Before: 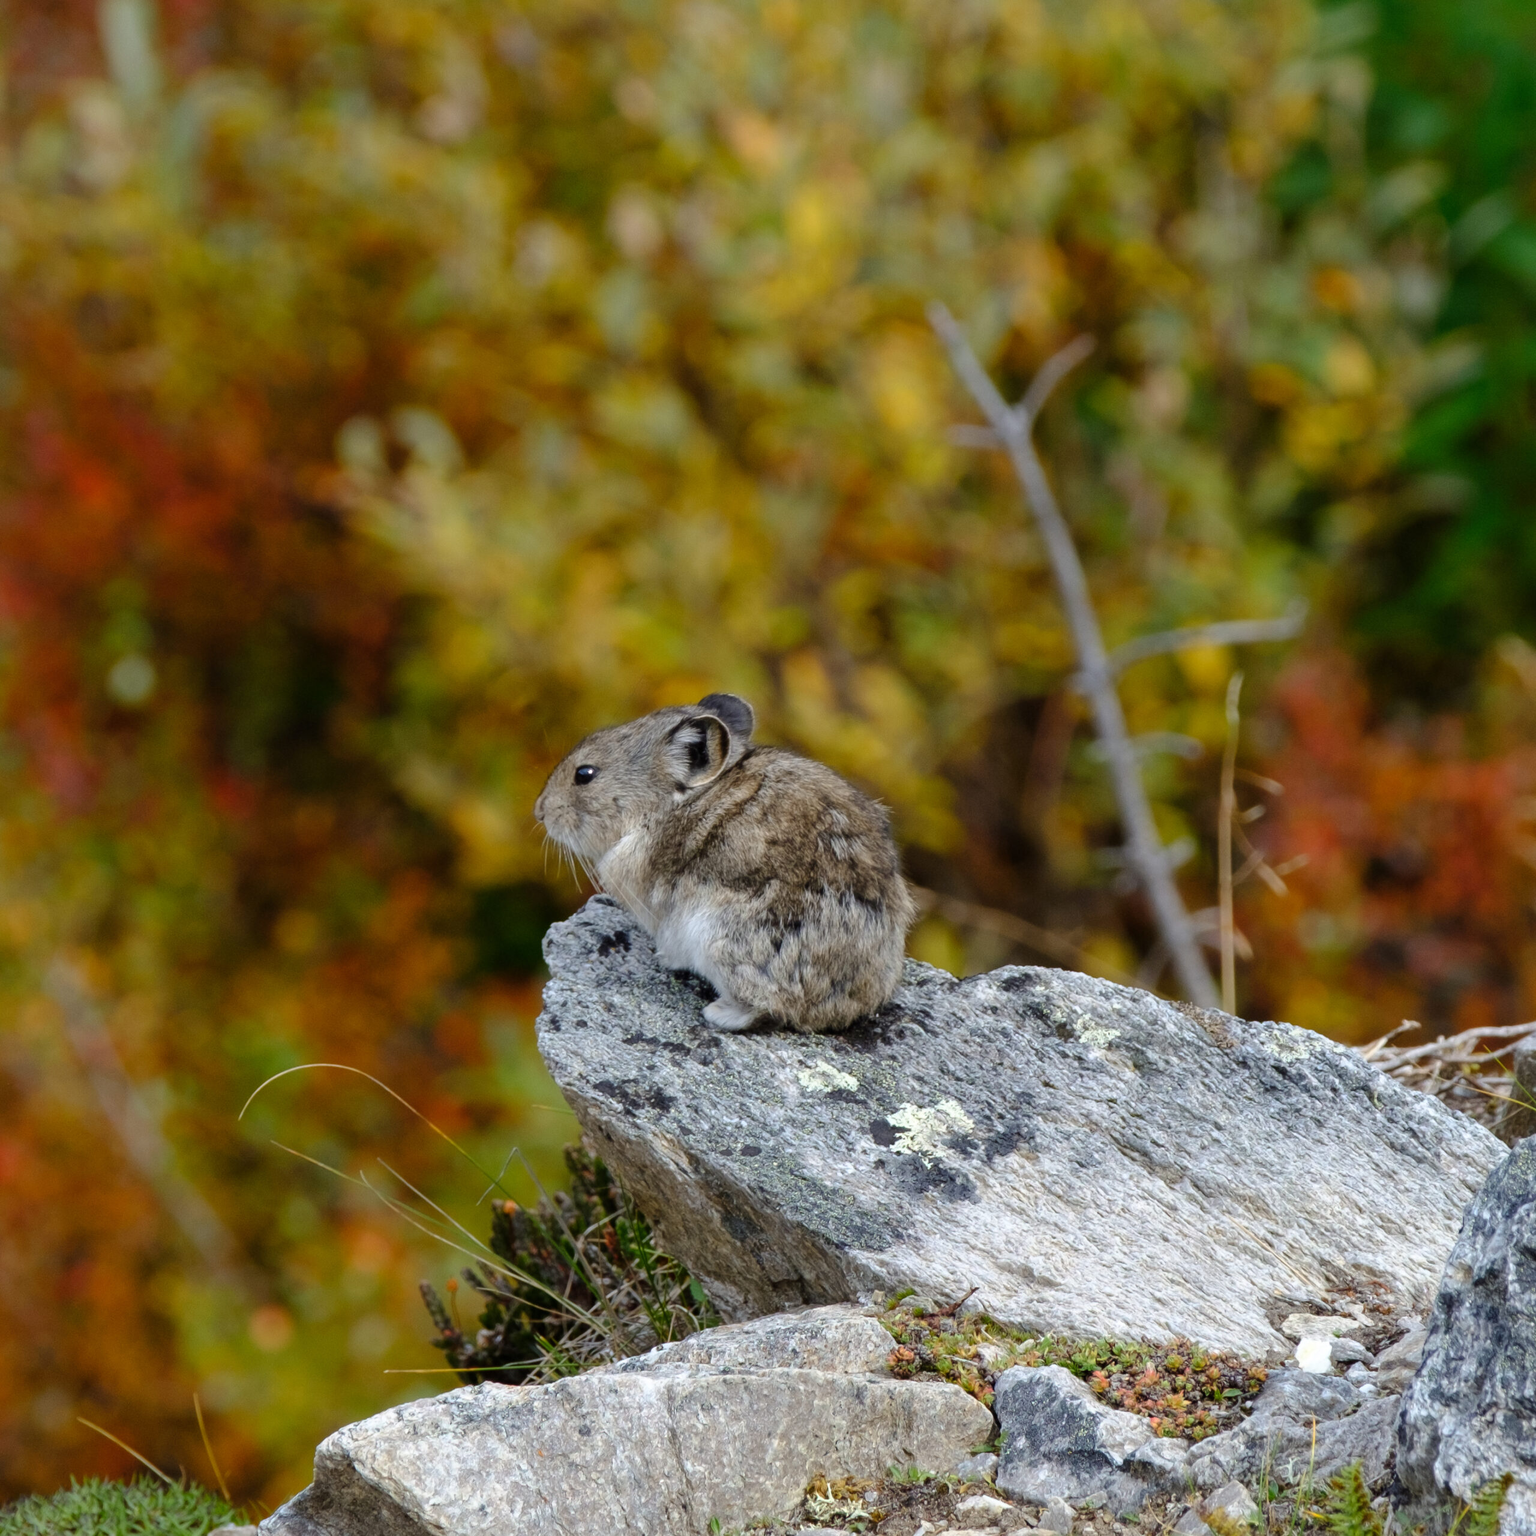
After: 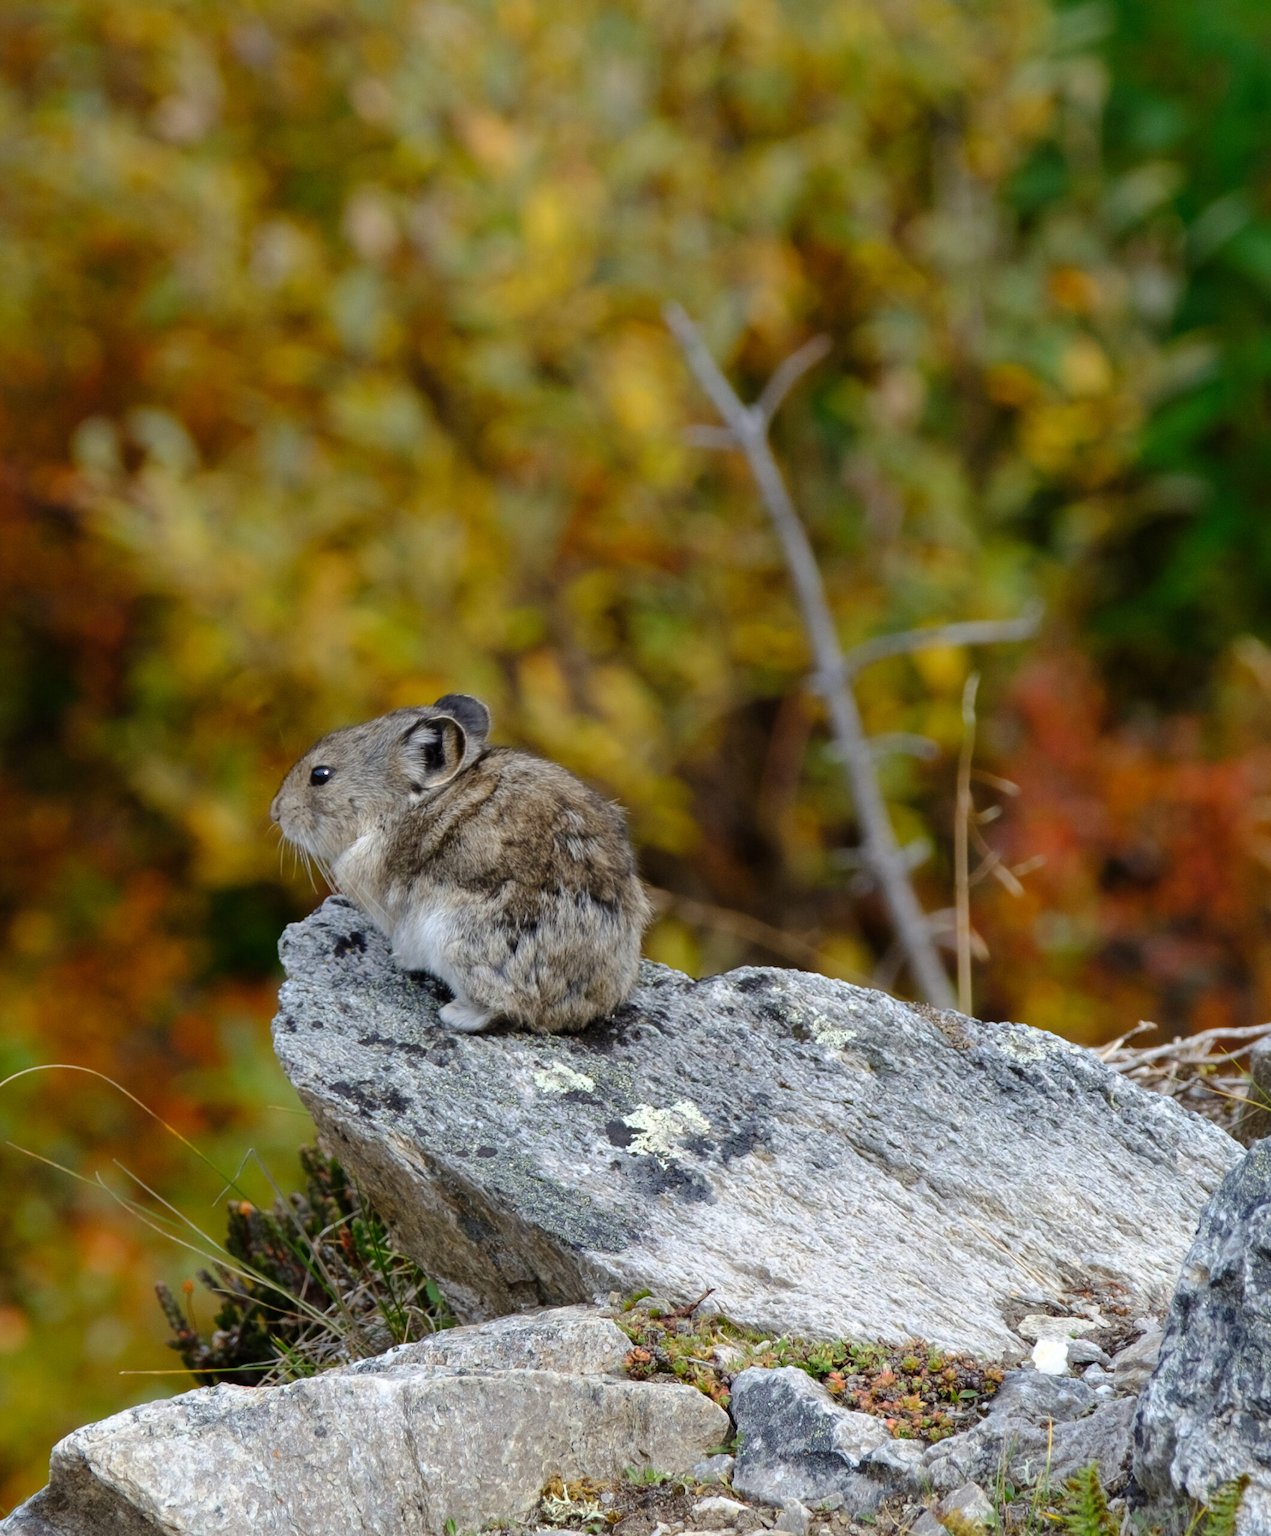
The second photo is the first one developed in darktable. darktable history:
crop: left 17.244%, bottom 0.04%
